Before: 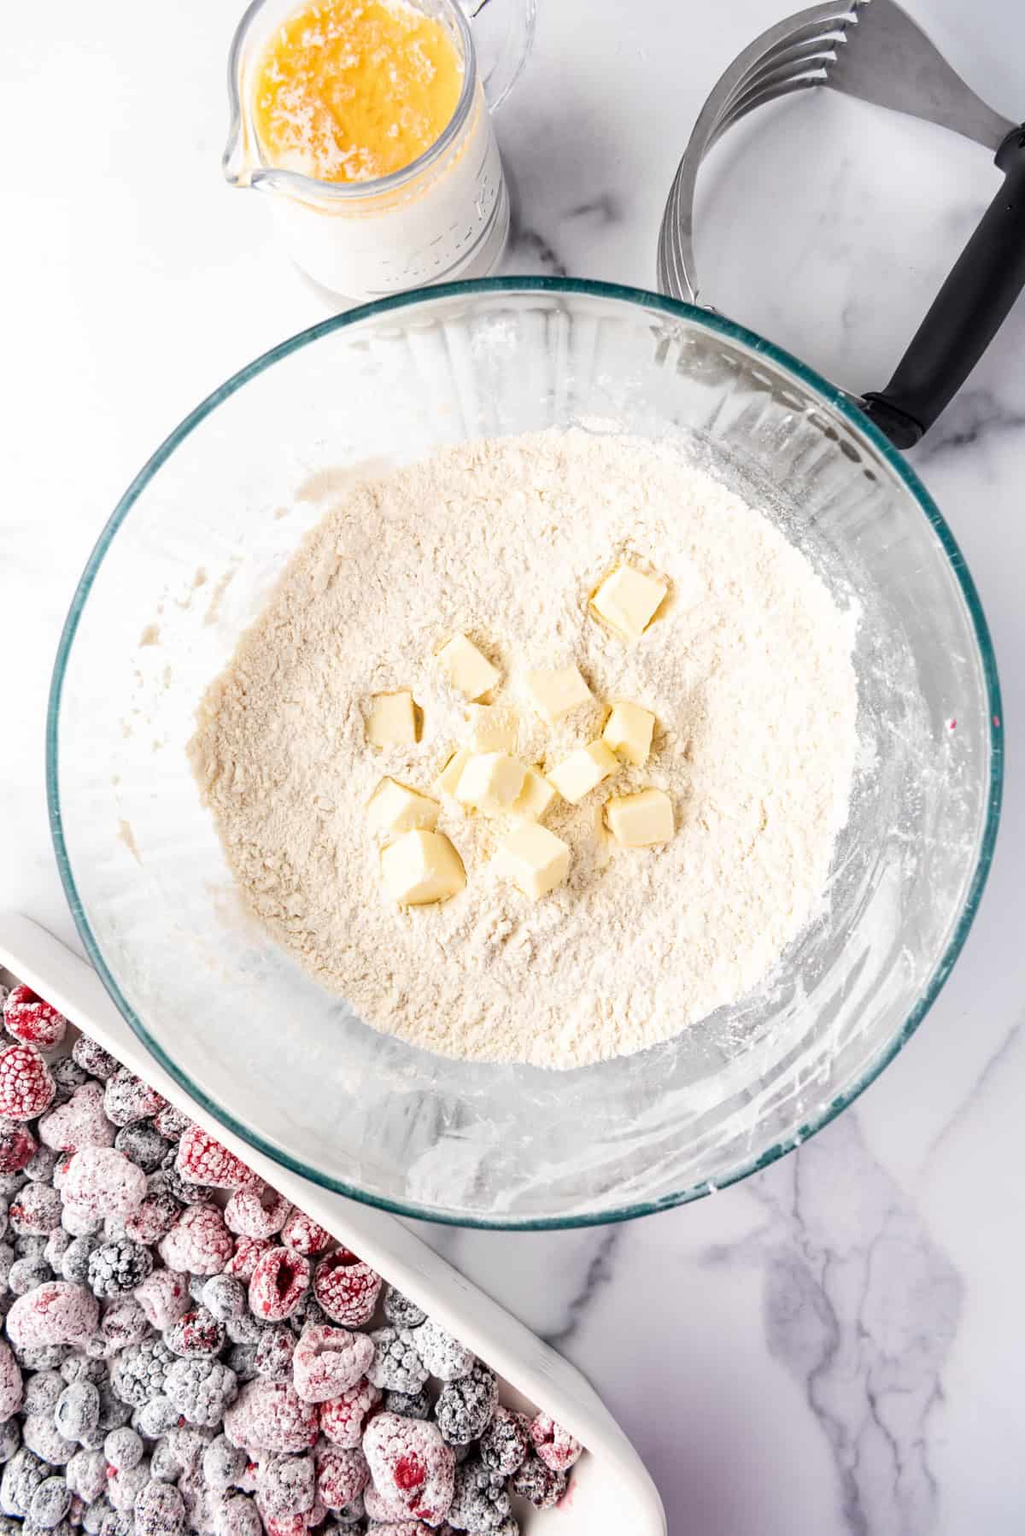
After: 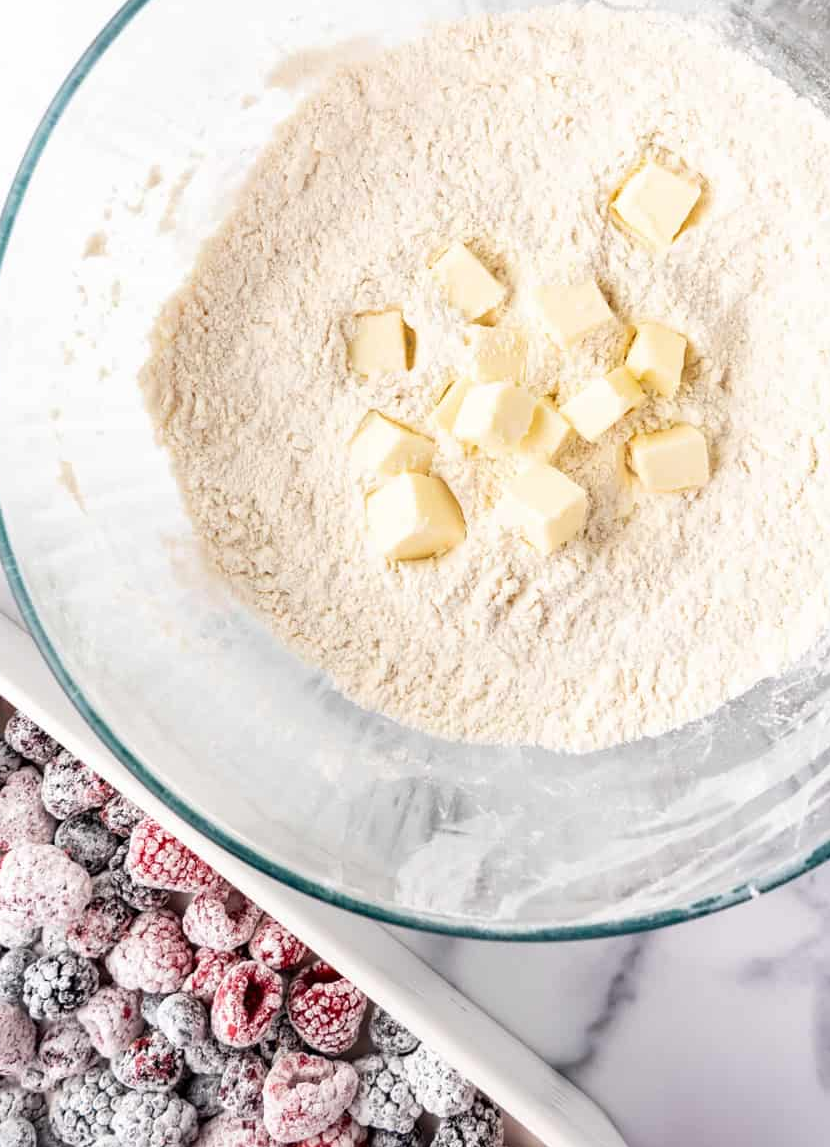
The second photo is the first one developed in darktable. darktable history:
crop: left 6.693%, top 27.801%, right 24.068%, bottom 8.381%
